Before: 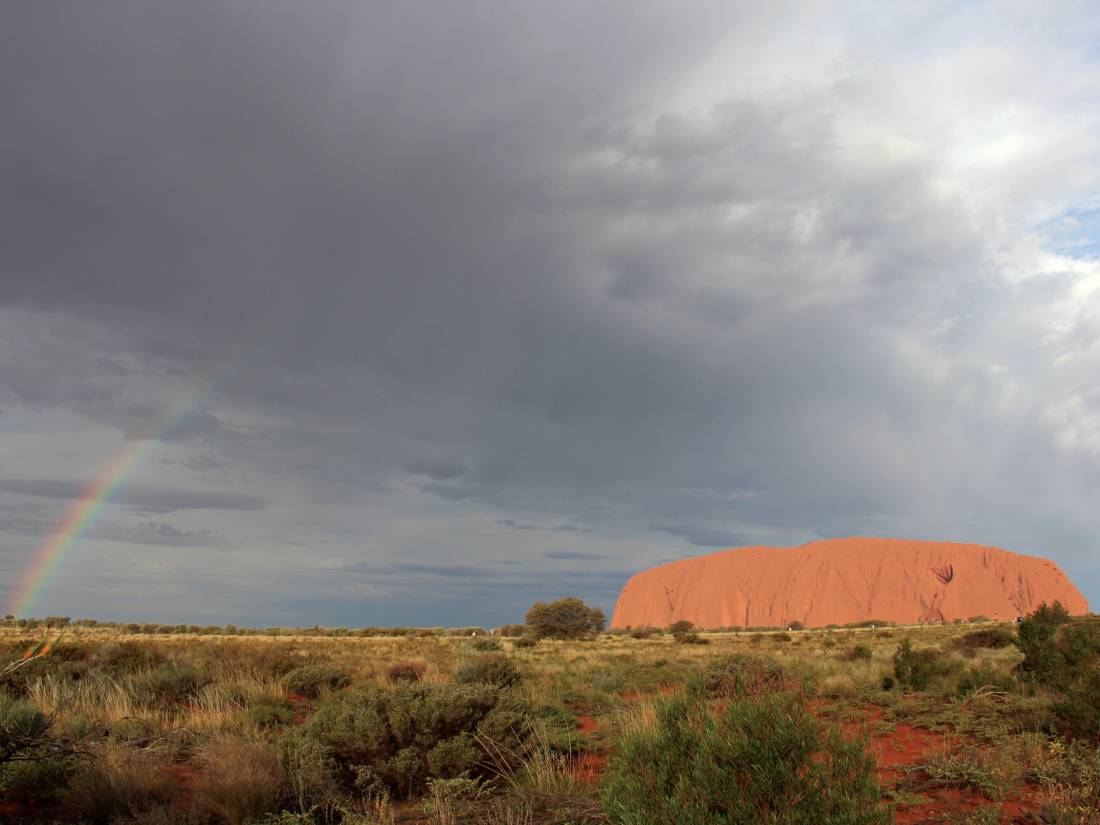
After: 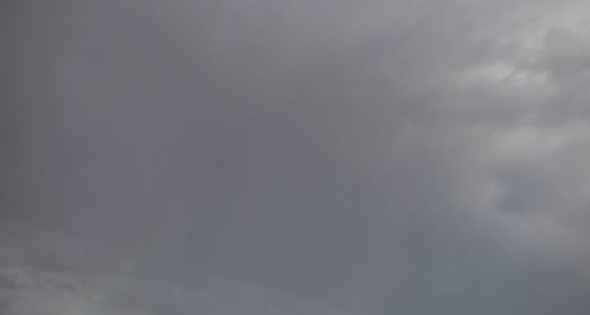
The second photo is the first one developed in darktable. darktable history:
crop: left 10.153%, top 10.497%, right 36.133%, bottom 51.283%
vignetting: unbound false
